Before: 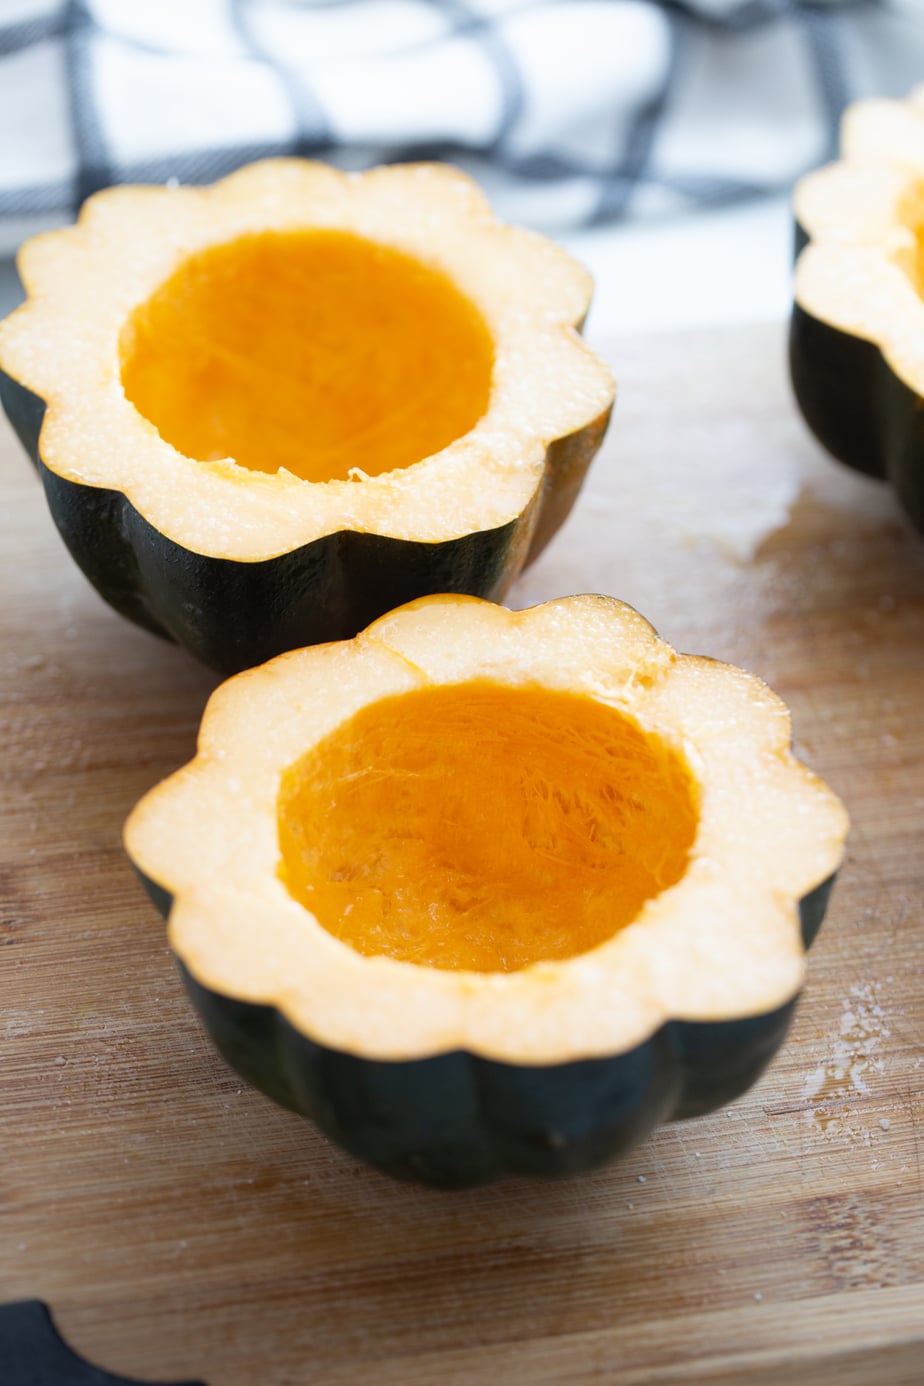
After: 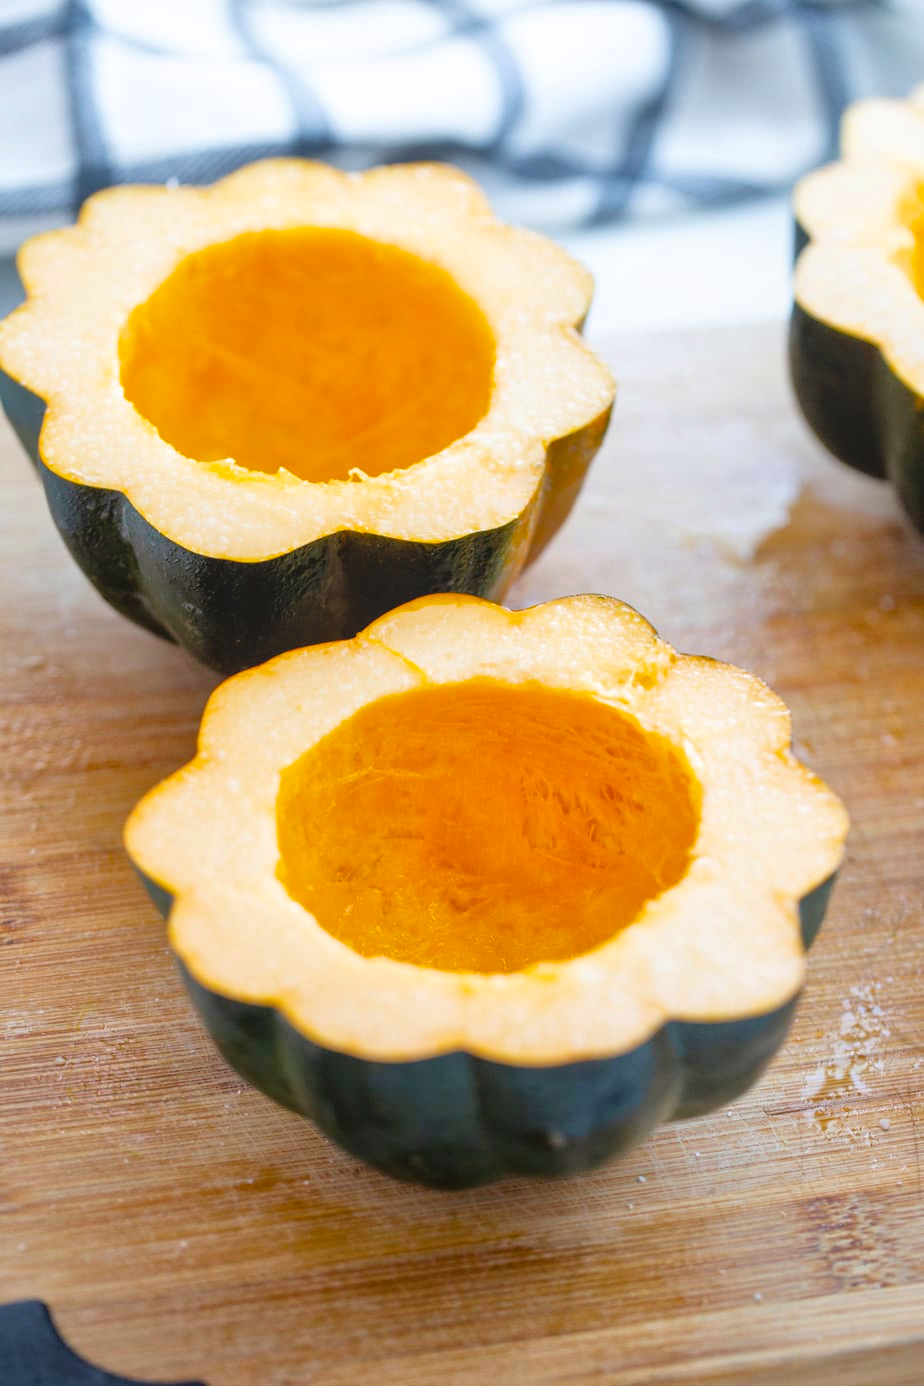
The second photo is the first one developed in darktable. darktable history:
tone equalizer: -7 EV 0.15 EV, -6 EV 0.6 EV, -5 EV 1.15 EV, -4 EV 1.33 EV, -3 EV 1.15 EV, -2 EV 0.6 EV, -1 EV 0.15 EV, mask exposure compensation -0.5 EV
color balance rgb: perceptual saturation grading › global saturation 30%, global vibrance 20%
local contrast: detail 110%
